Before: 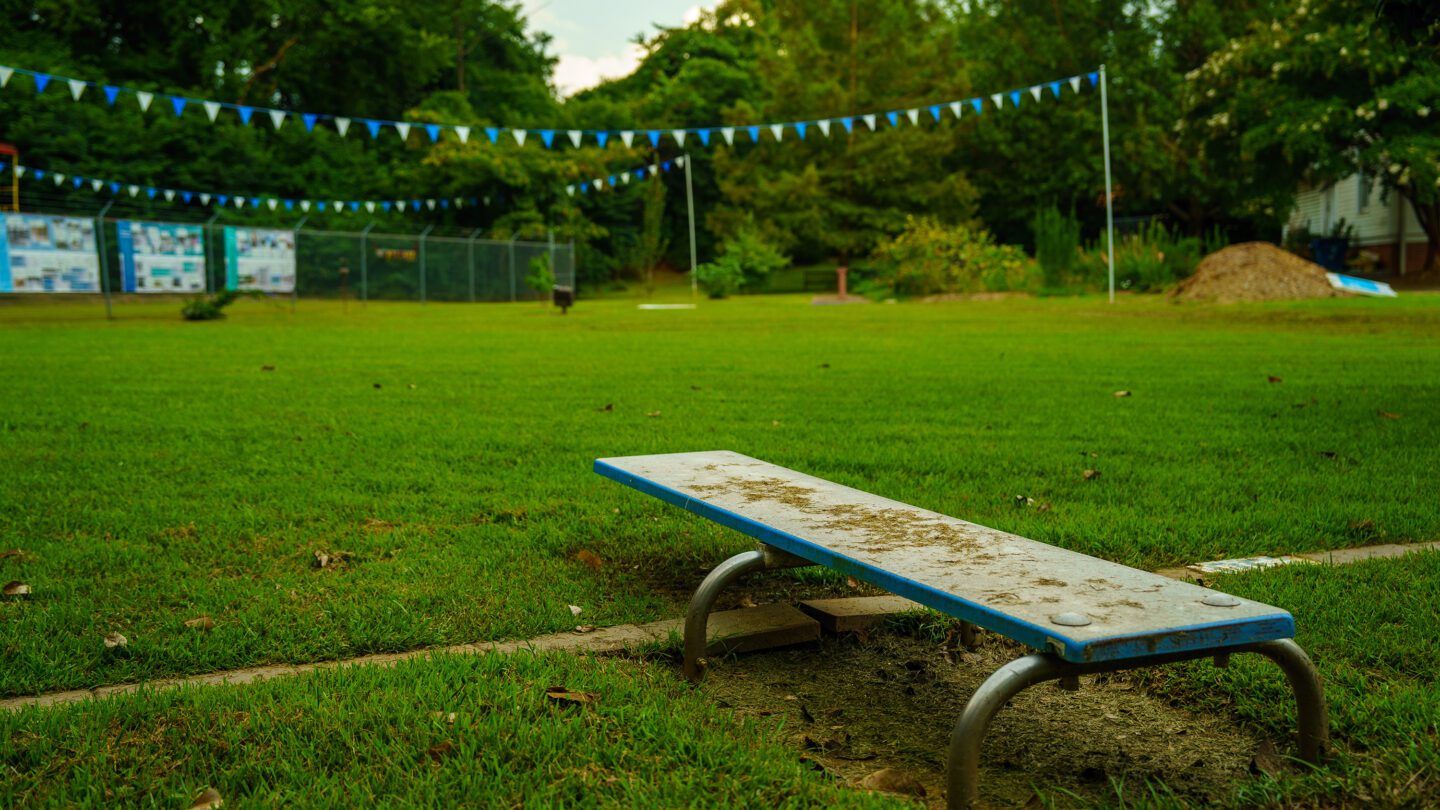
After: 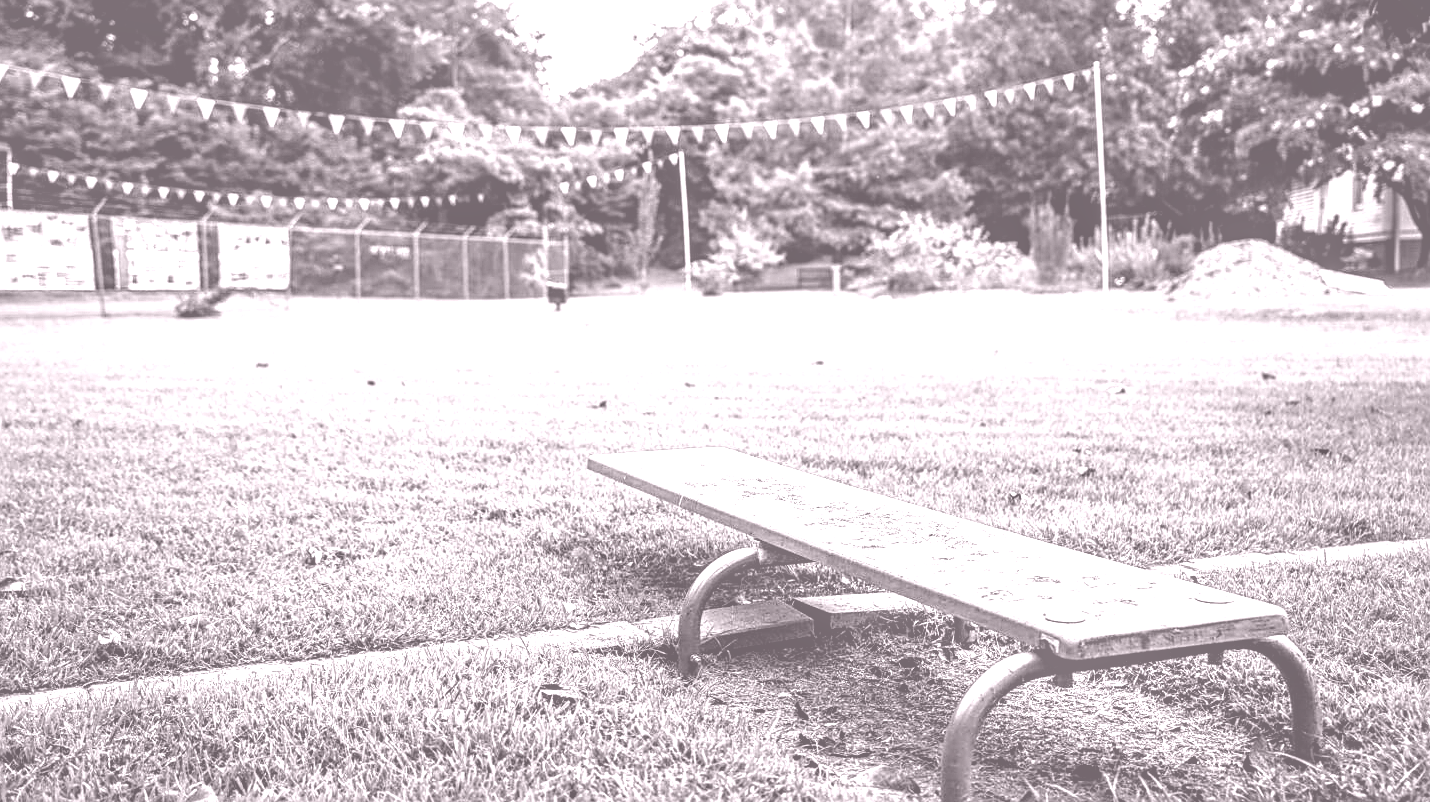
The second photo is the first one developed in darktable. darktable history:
sharpen: on, module defaults
exposure: exposure 1.061 EV, compensate highlight preservation false
haze removal: compatibility mode true, adaptive false
crop: left 0.434%, top 0.485%, right 0.244%, bottom 0.386%
colorize: hue 25.2°, saturation 83%, source mix 82%, lightness 79%, version 1
contrast brightness saturation: contrast 0.07, brightness 0.08, saturation 0.18
local contrast: detail 154%
levels: levels [0.101, 0.578, 0.953]
